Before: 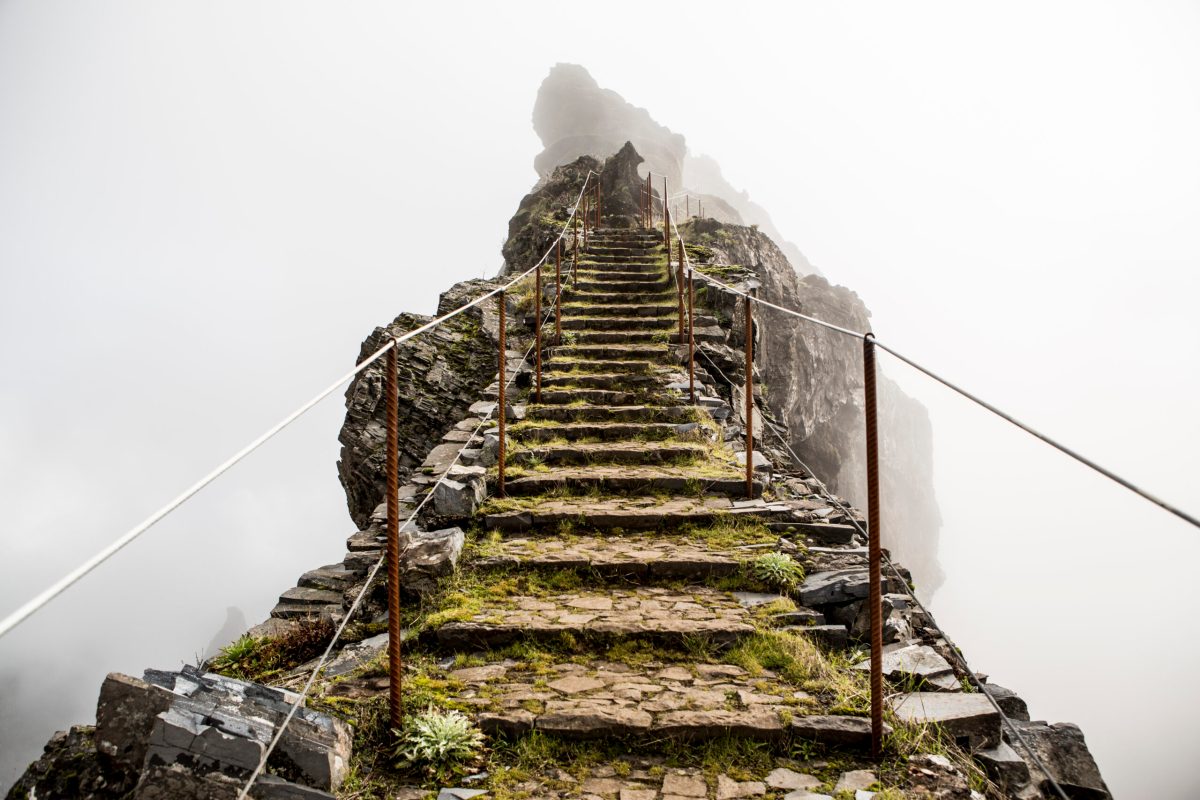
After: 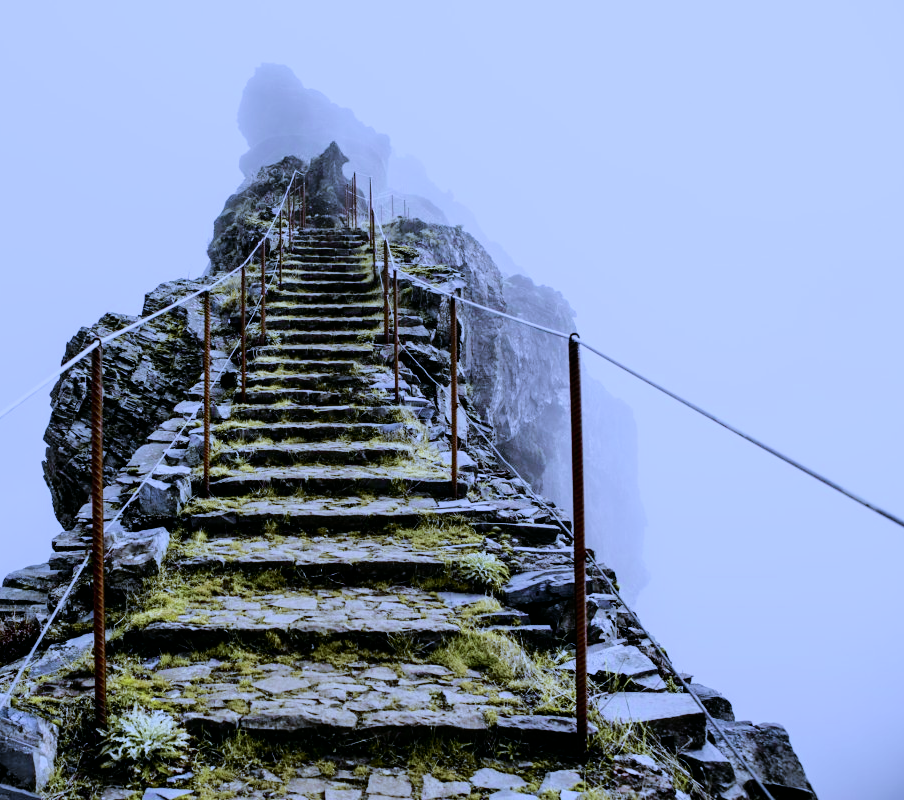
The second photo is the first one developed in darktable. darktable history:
filmic rgb: black relative exposure -8.54 EV, white relative exposure 5.52 EV, hardness 3.39, contrast 1.016
tone curve: curves: ch0 [(0, 0) (0.105, 0.068) (0.195, 0.162) (0.283, 0.283) (0.384, 0.404) (0.485, 0.531) (0.638, 0.681) (0.795, 0.879) (1, 0.977)]; ch1 [(0, 0) (0.161, 0.092) (0.35, 0.33) (0.379, 0.401) (0.456, 0.469) (0.504, 0.5) (0.512, 0.514) (0.58, 0.597) (0.635, 0.646) (1, 1)]; ch2 [(0, 0) (0.371, 0.362) (0.437, 0.437) (0.5, 0.5) (0.53, 0.523) (0.56, 0.58) (0.622, 0.606) (1, 1)], color space Lab, independent channels, preserve colors none
crop and rotate: left 24.6%
white balance: red 0.766, blue 1.537
